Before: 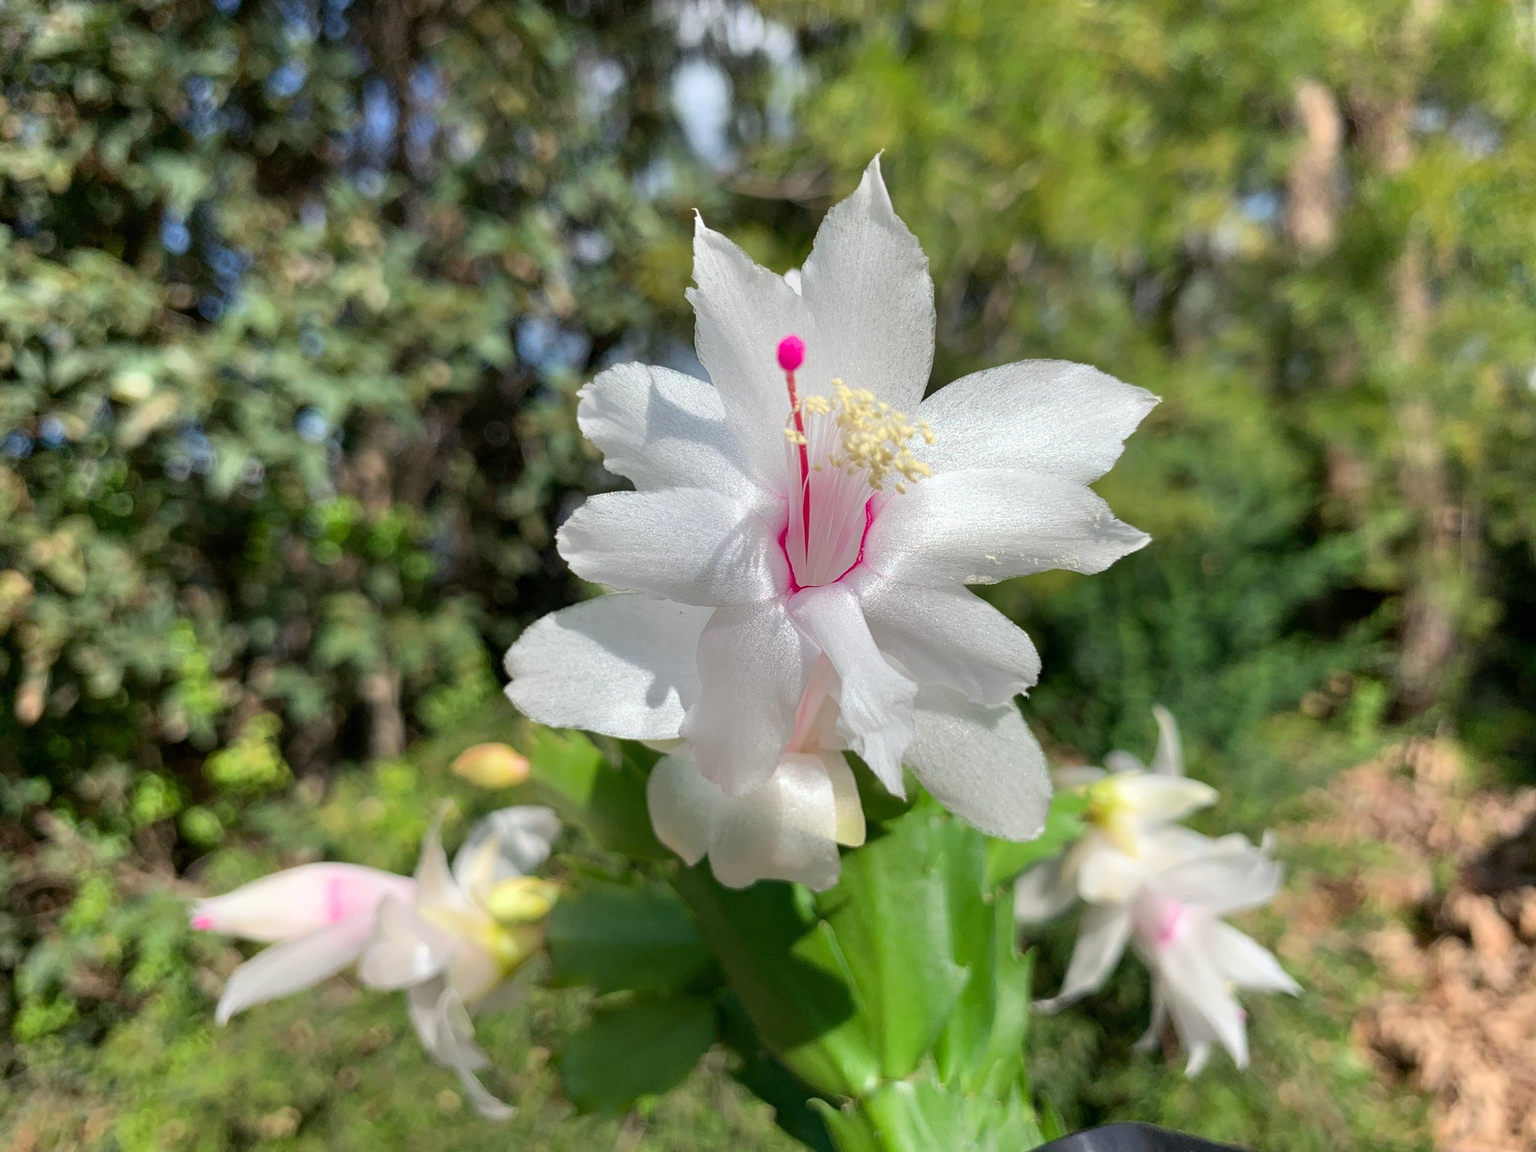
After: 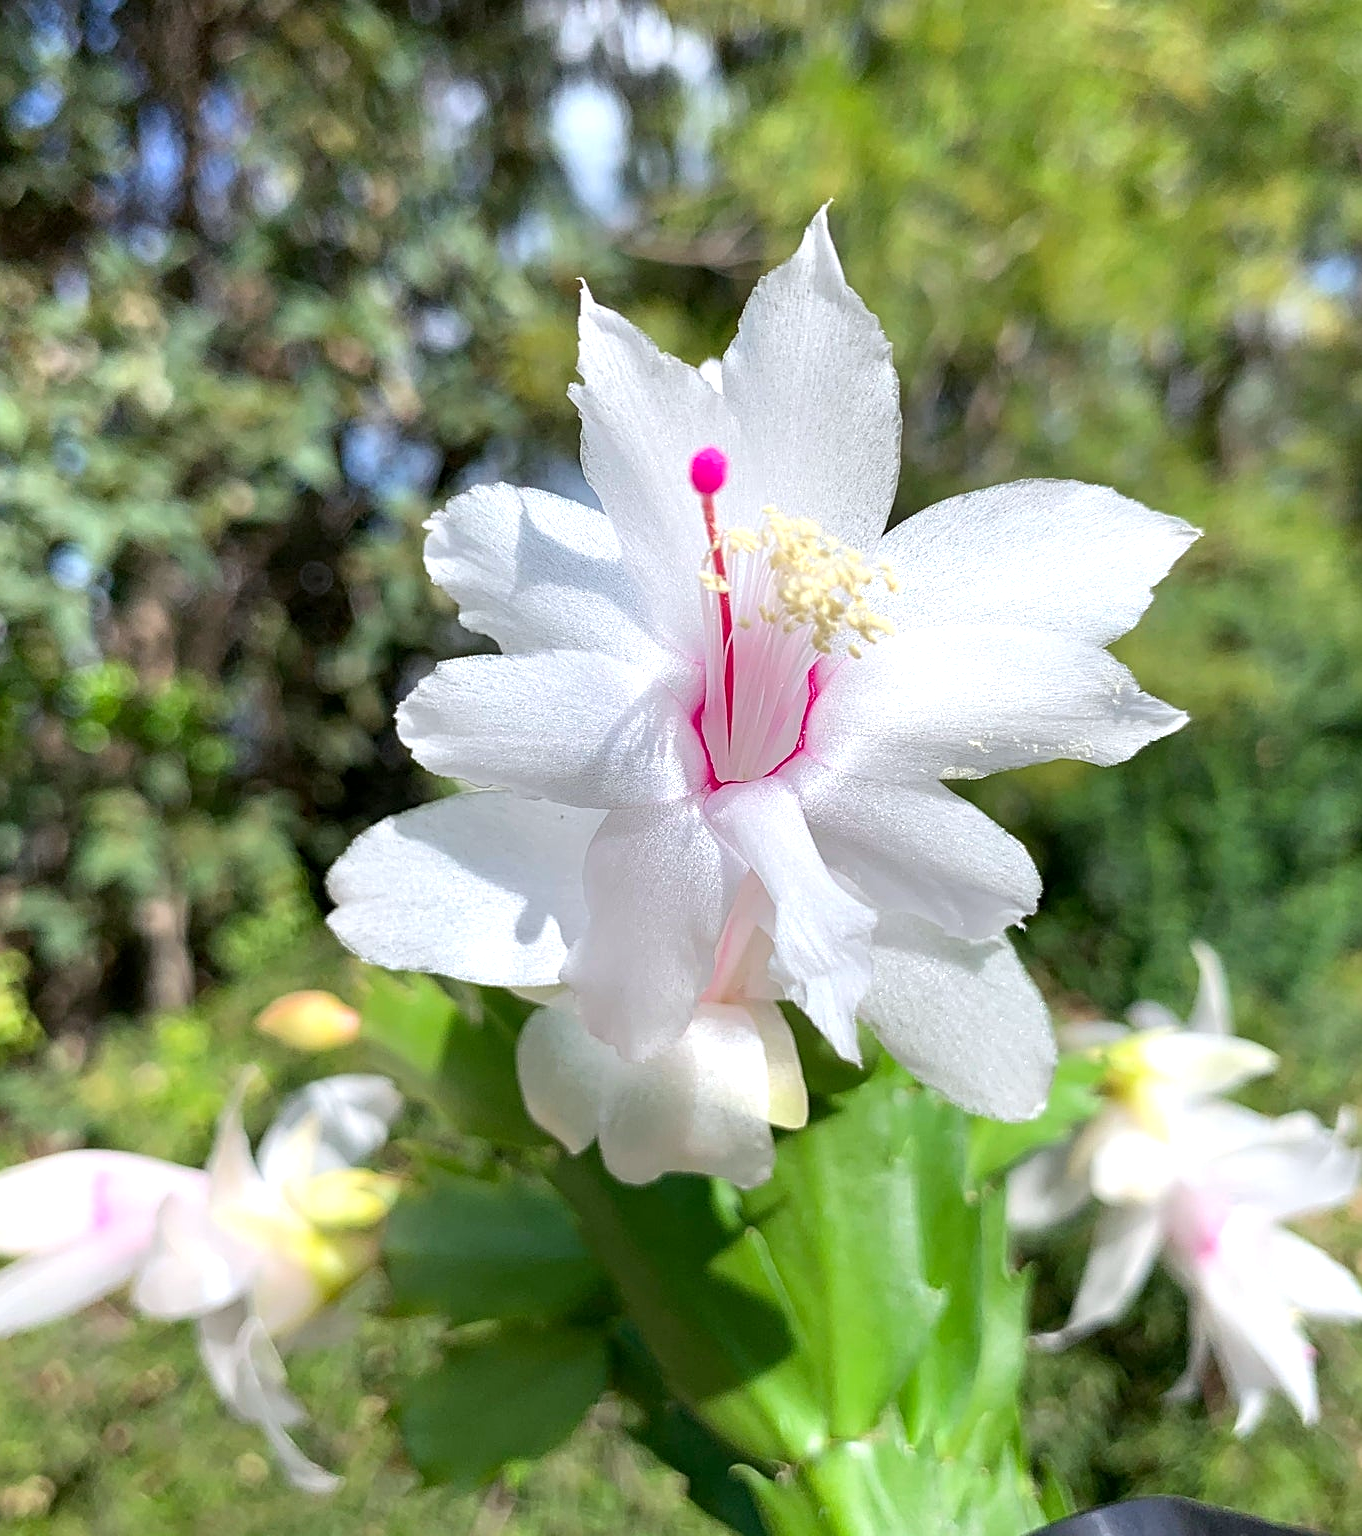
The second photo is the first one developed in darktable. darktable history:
white balance: red 0.984, blue 1.059
sharpen: on, module defaults
crop: left 16.899%, right 16.556%
exposure: black level correction 0.001, exposure 0.5 EV, compensate exposure bias true, compensate highlight preservation false
